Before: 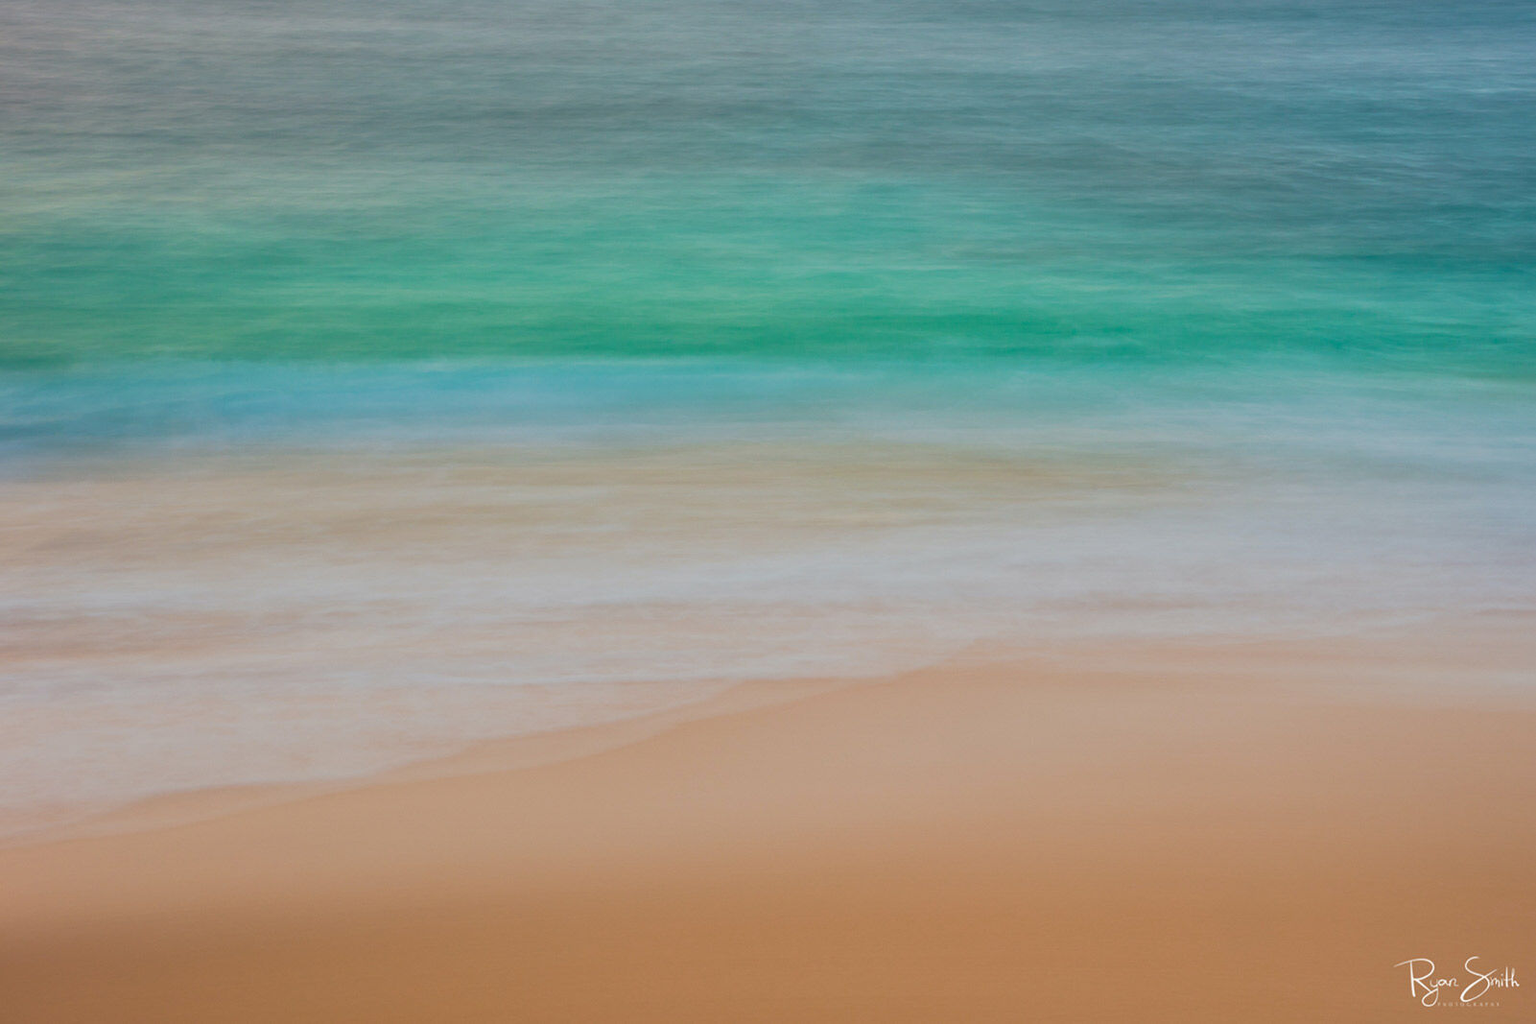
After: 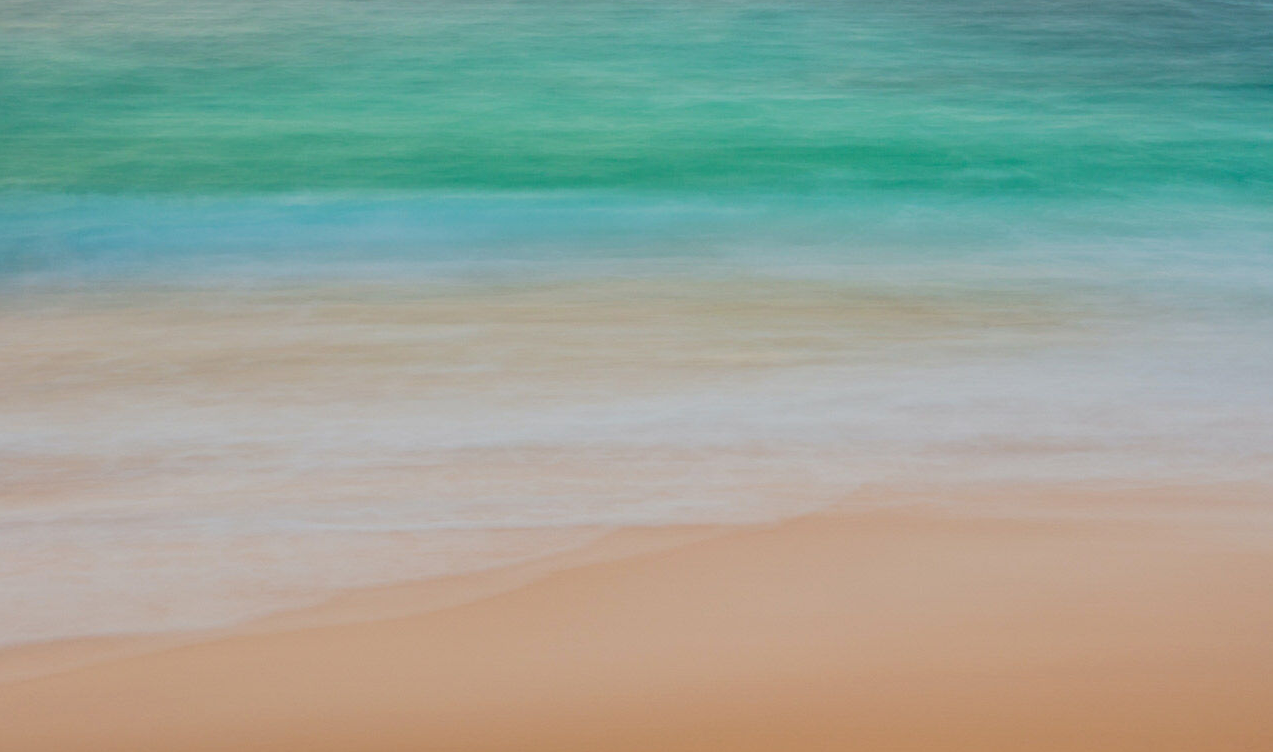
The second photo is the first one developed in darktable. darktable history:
filmic rgb: middle gray luminance 12.56%, black relative exposure -10.17 EV, white relative exposure 3.47 EV, target black luminance 0%, hardness 5.67, latitude 44.9%, contrast 1.234, highlights saturation mix 3.54%, shadows ↔ highlights balance 26.57%
crop: left 9.717%, top 17.091%, right 10.755%, bottom 12.363%
